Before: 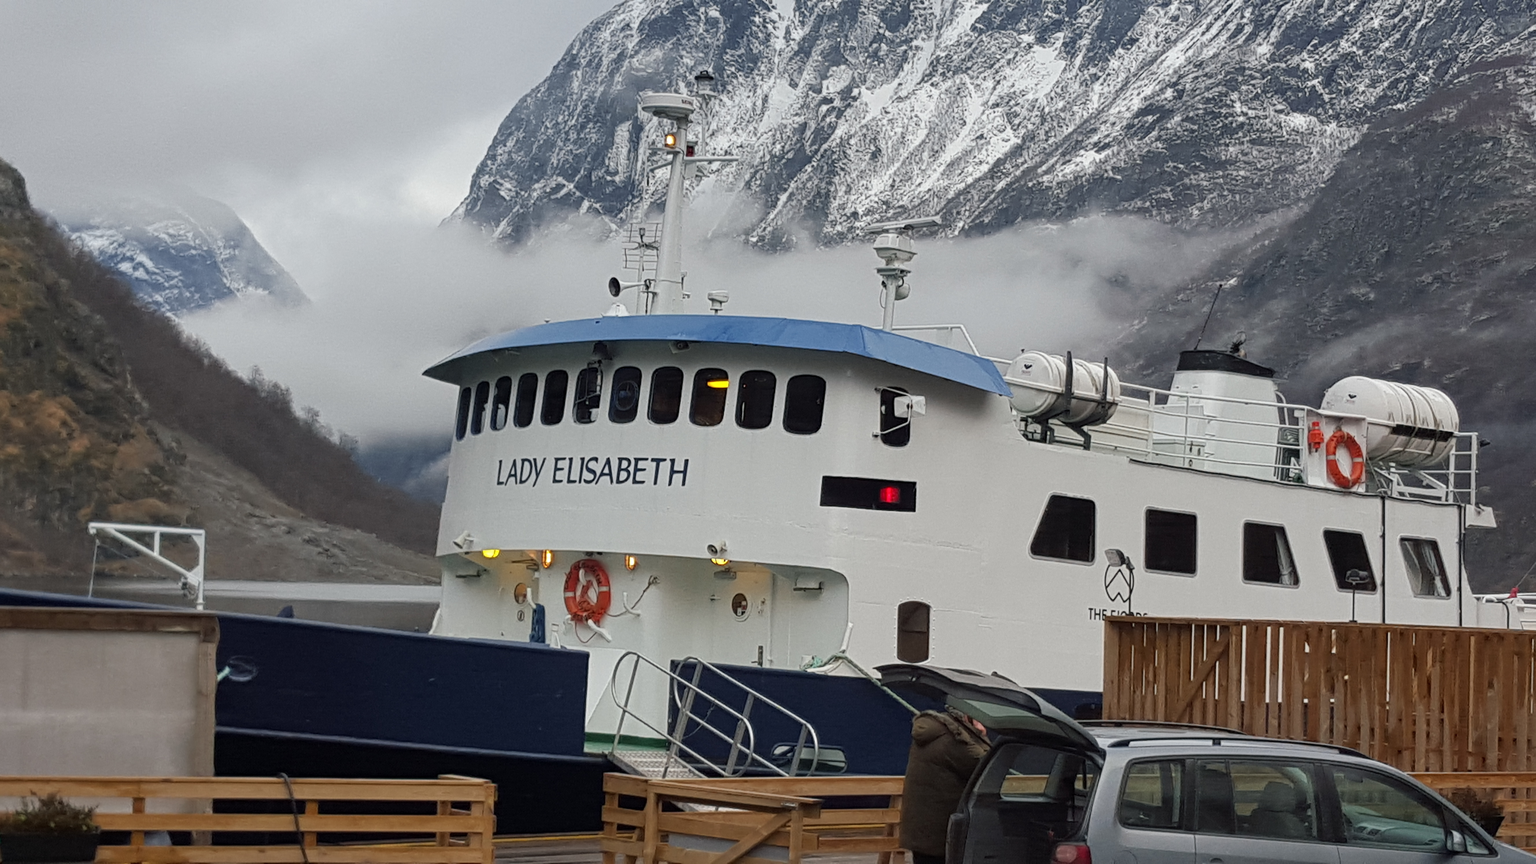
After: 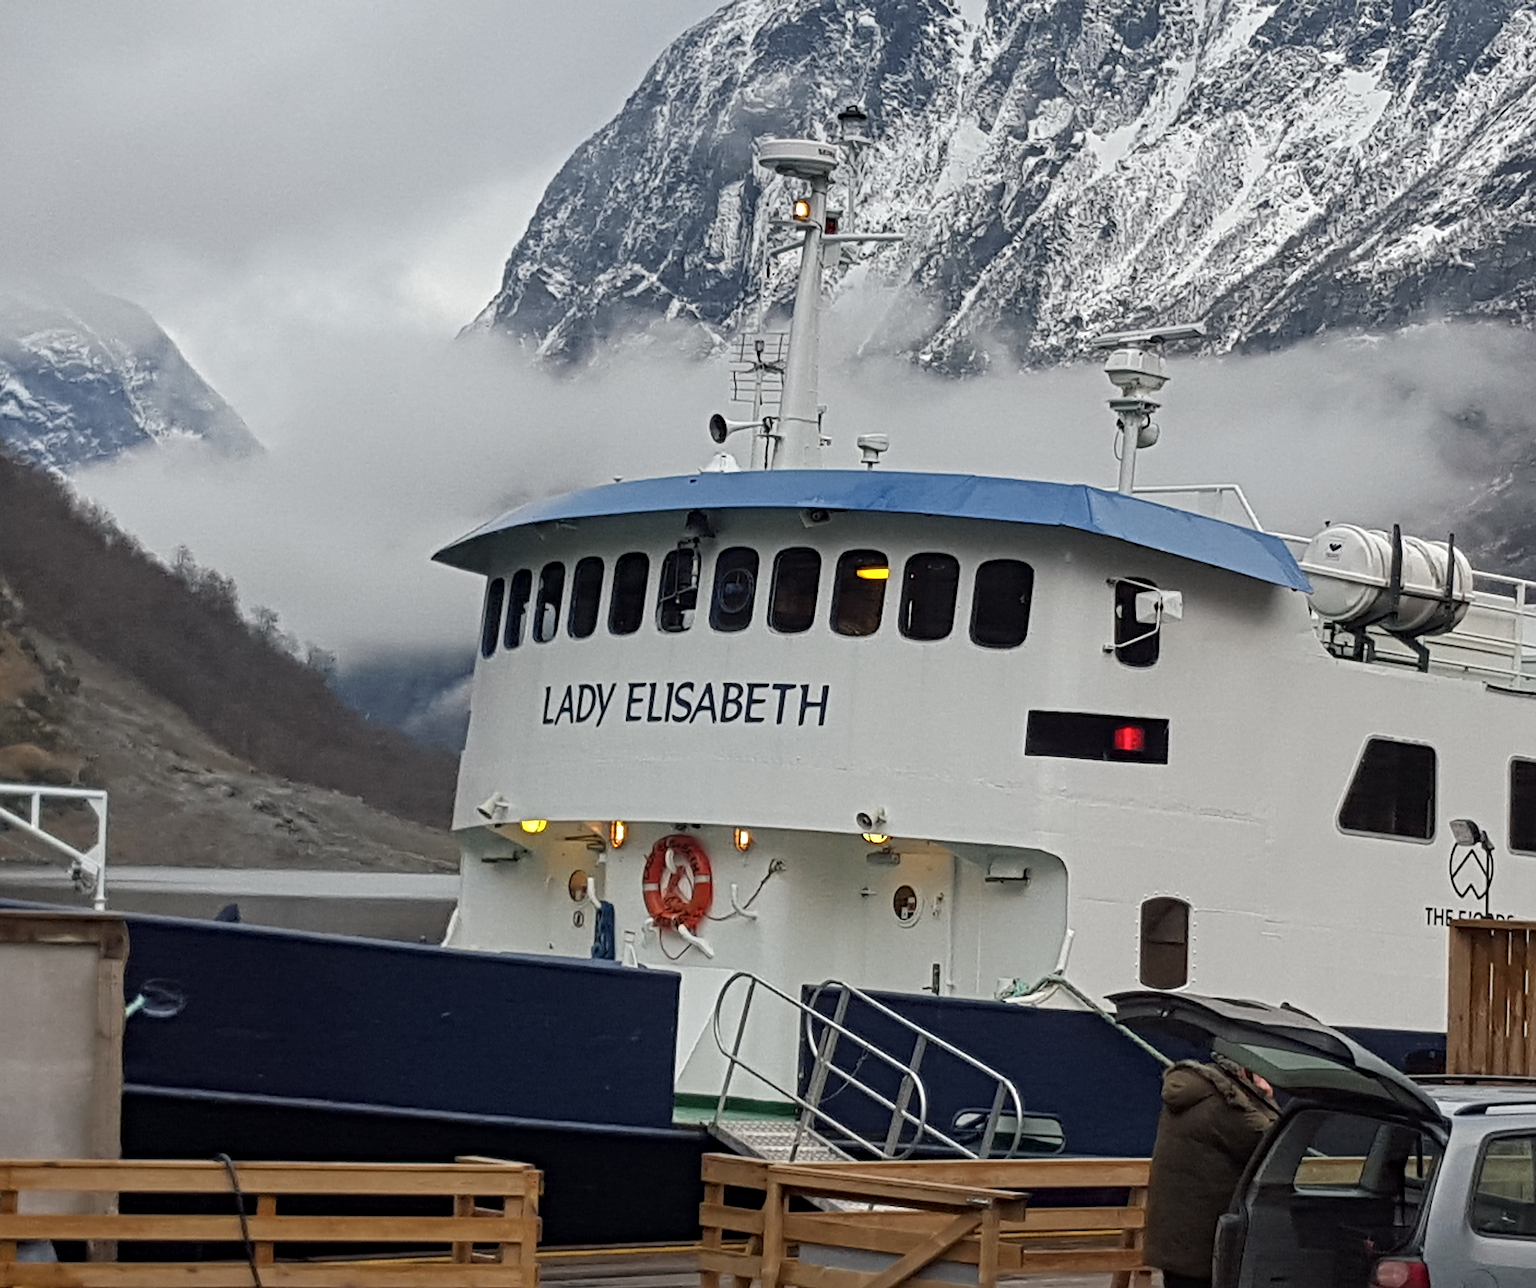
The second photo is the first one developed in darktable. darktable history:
contrast equalizer: octaves 7, y [[0.5, 0.5, 0.544, 0.569, 0.5, 0.5], [0.5 ×6], [0.5 ×6], [0 ×6], [0 ×6]]
crop and rotate: left 8.688%, right 24.292%
sharpen: on, module defaults
